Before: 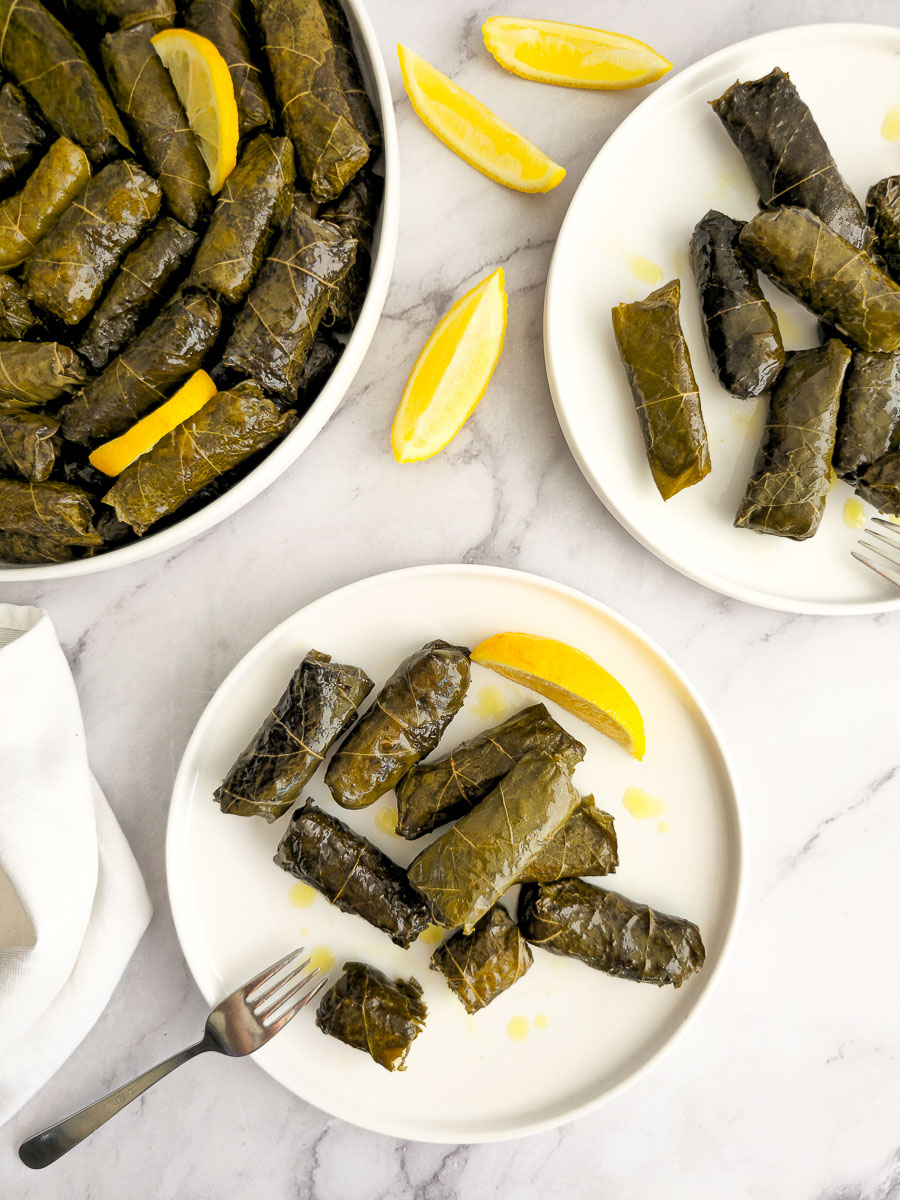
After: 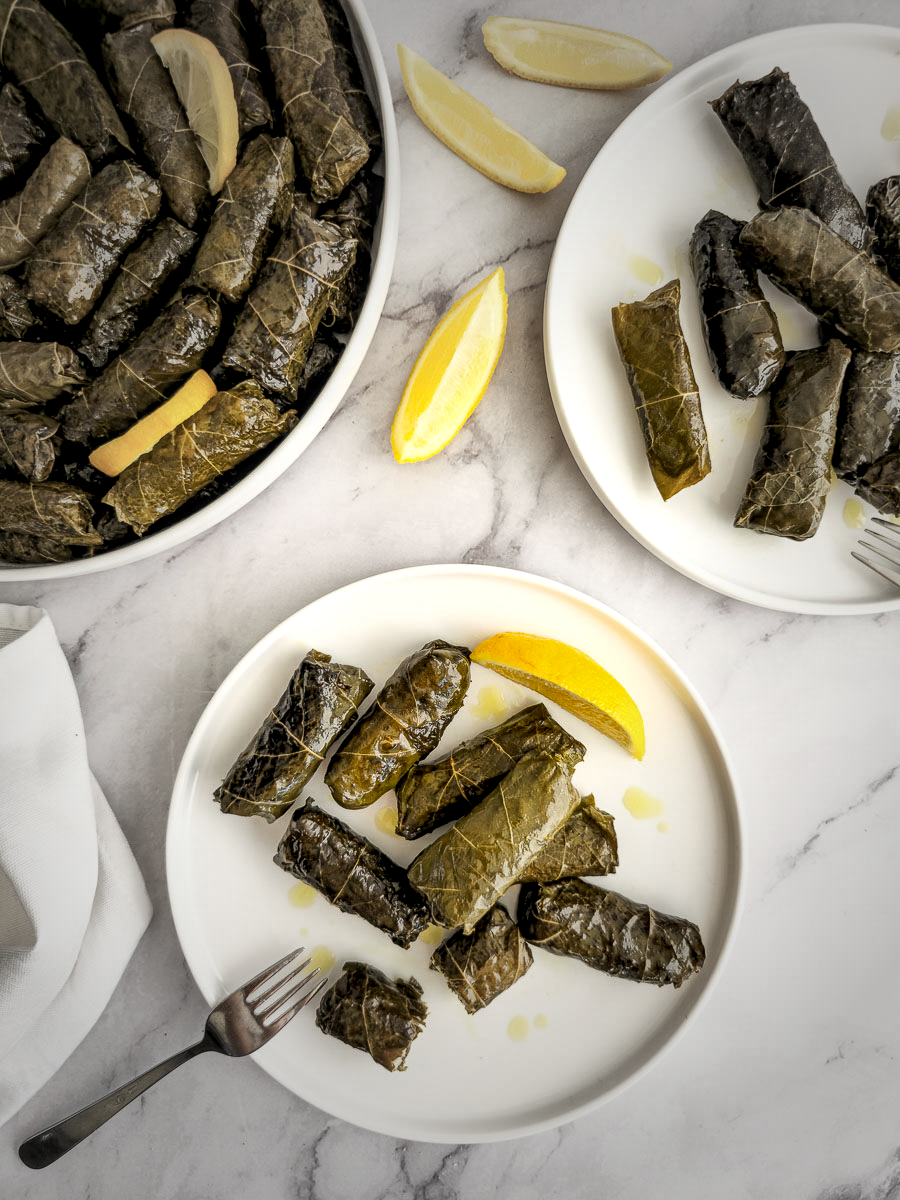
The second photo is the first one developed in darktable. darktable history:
local contrast: detail 150%
vignetting: fall-off start 33.02%, fall-off radius 64.81%, width/height ratio 0.961
